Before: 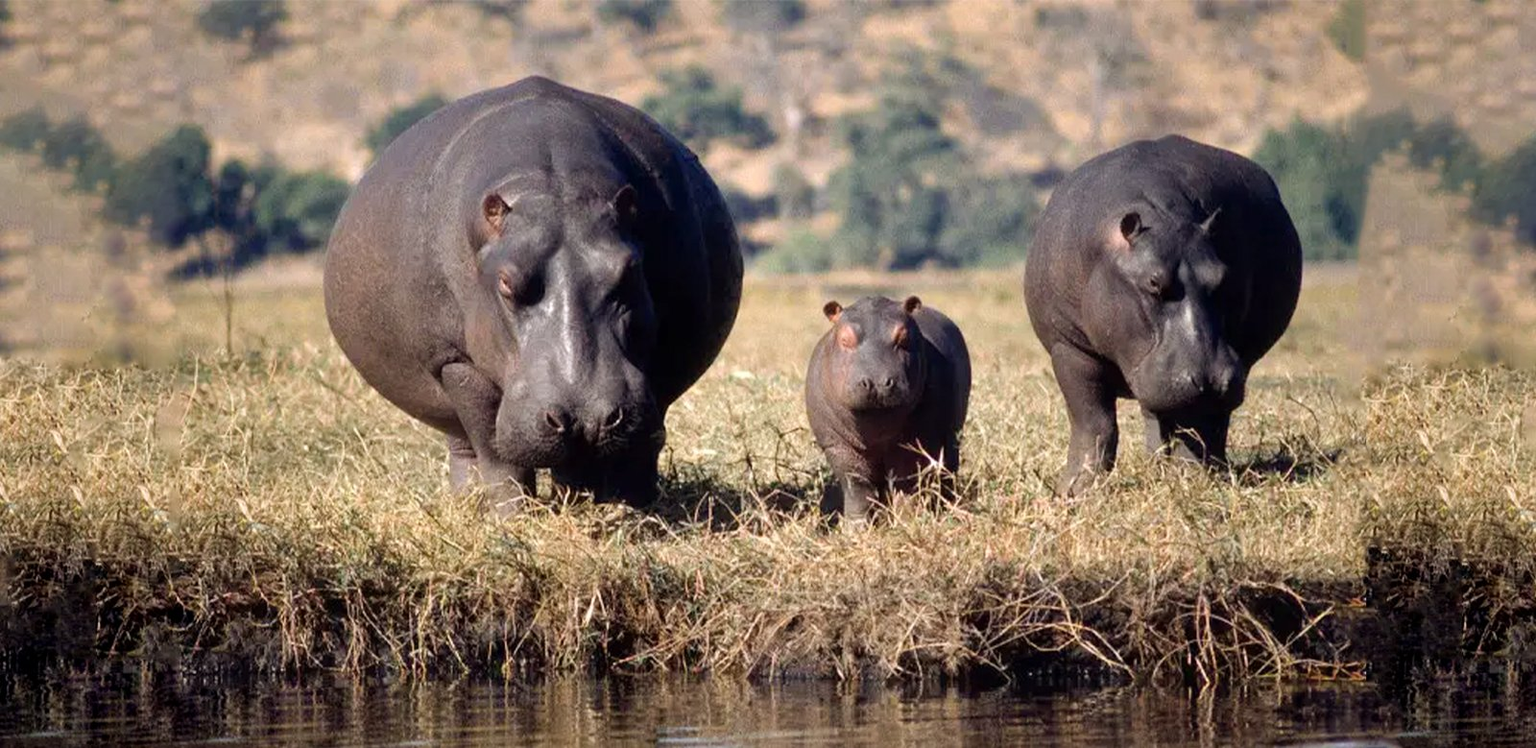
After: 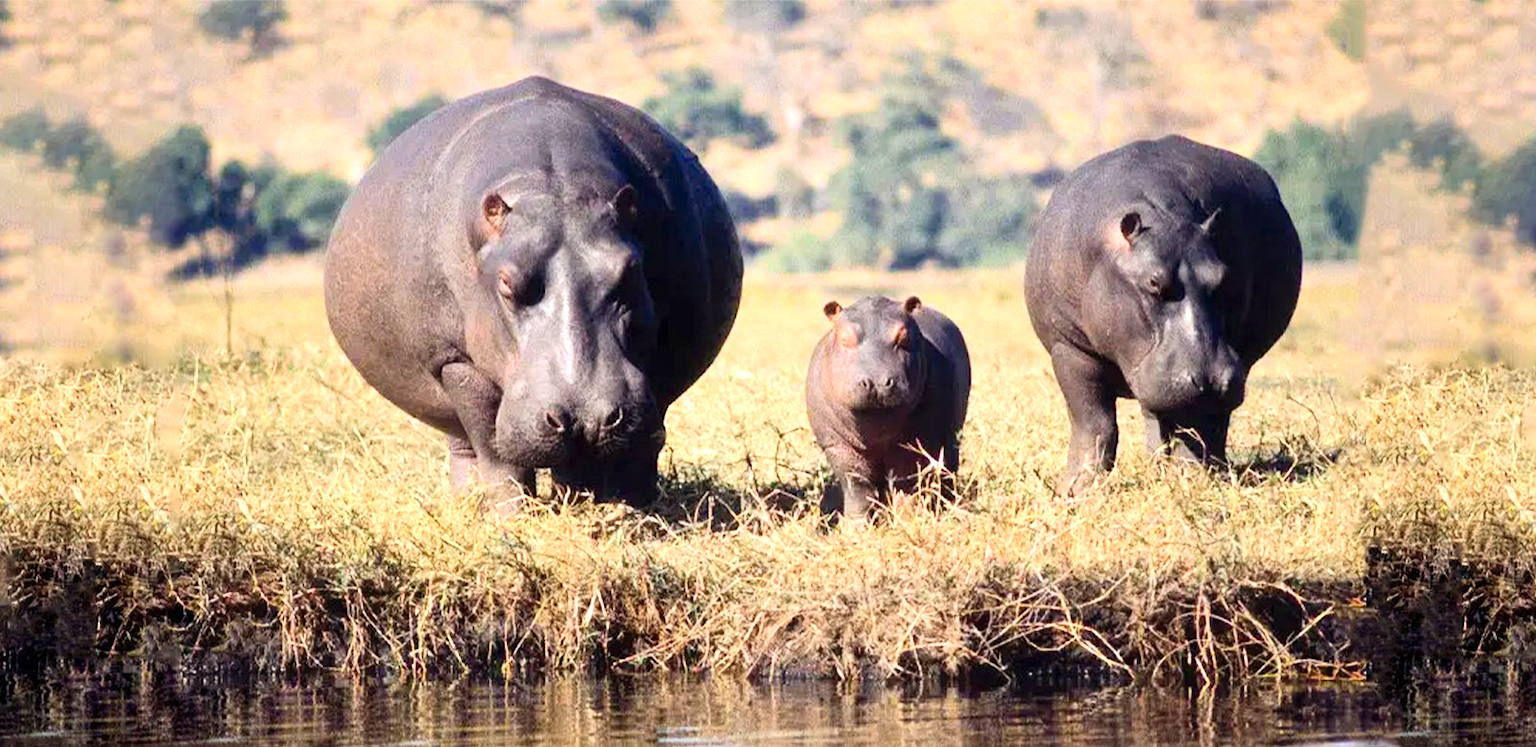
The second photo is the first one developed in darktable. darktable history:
white balance: emerald 1
exposure: exposure 0.6 EV, compensate highlight preservation false
contrast brightness saturation: contrast 0.2, brightness 0.16, saturation 0.22
